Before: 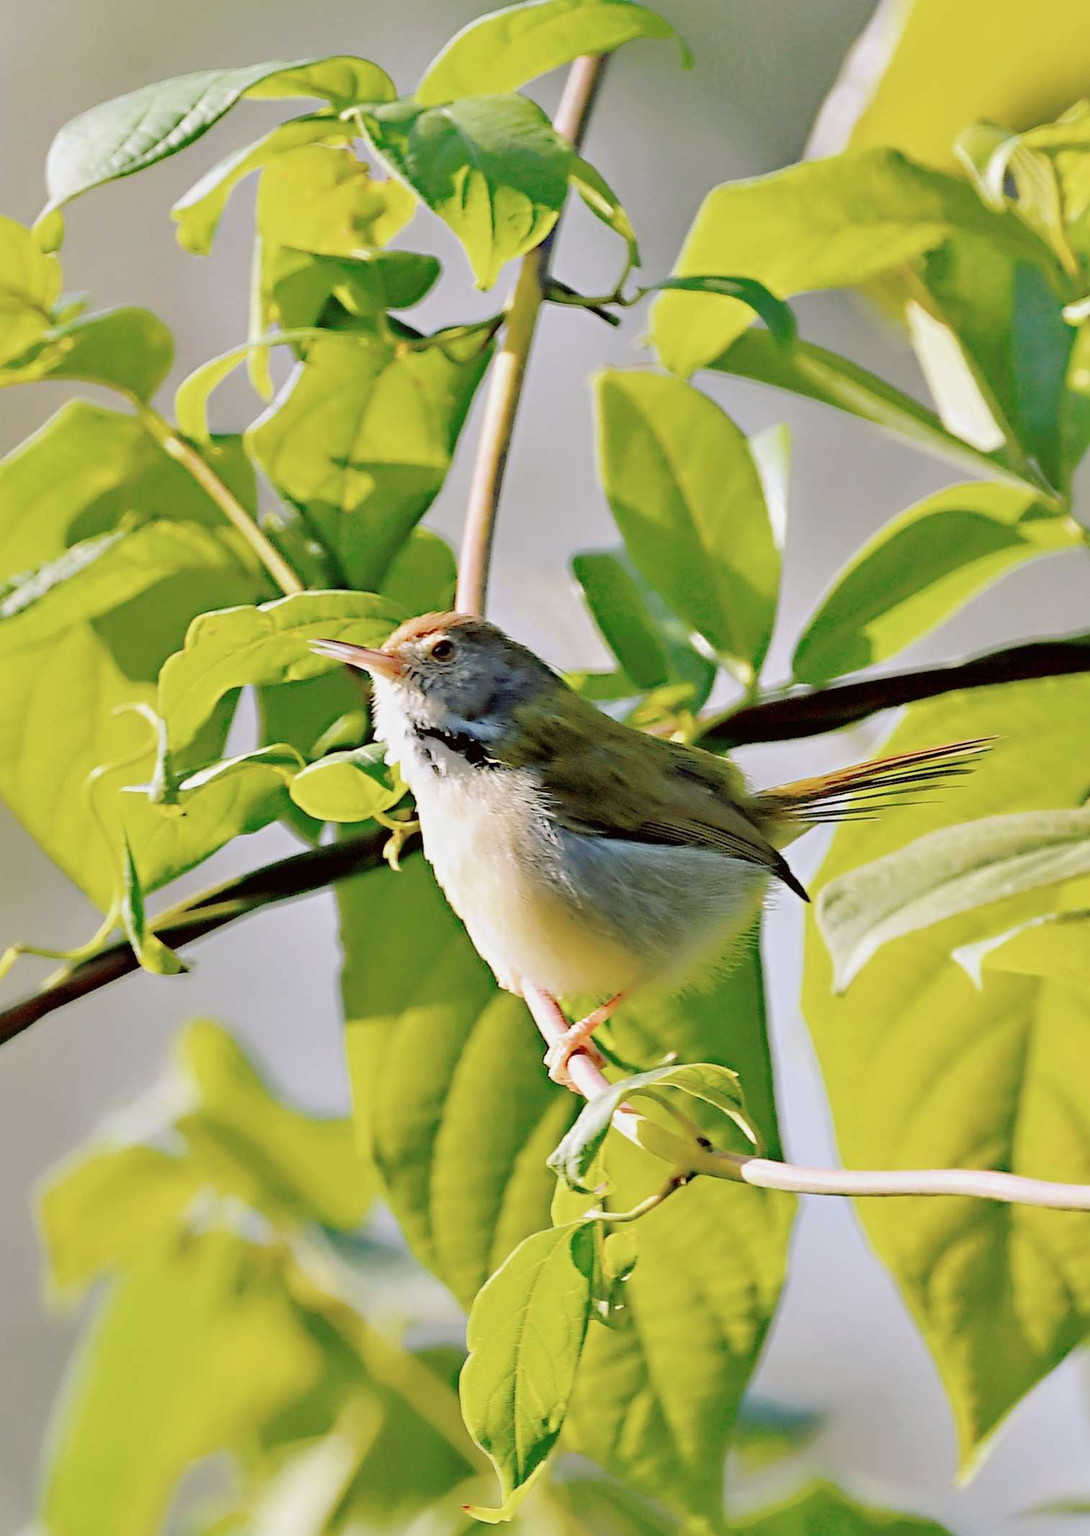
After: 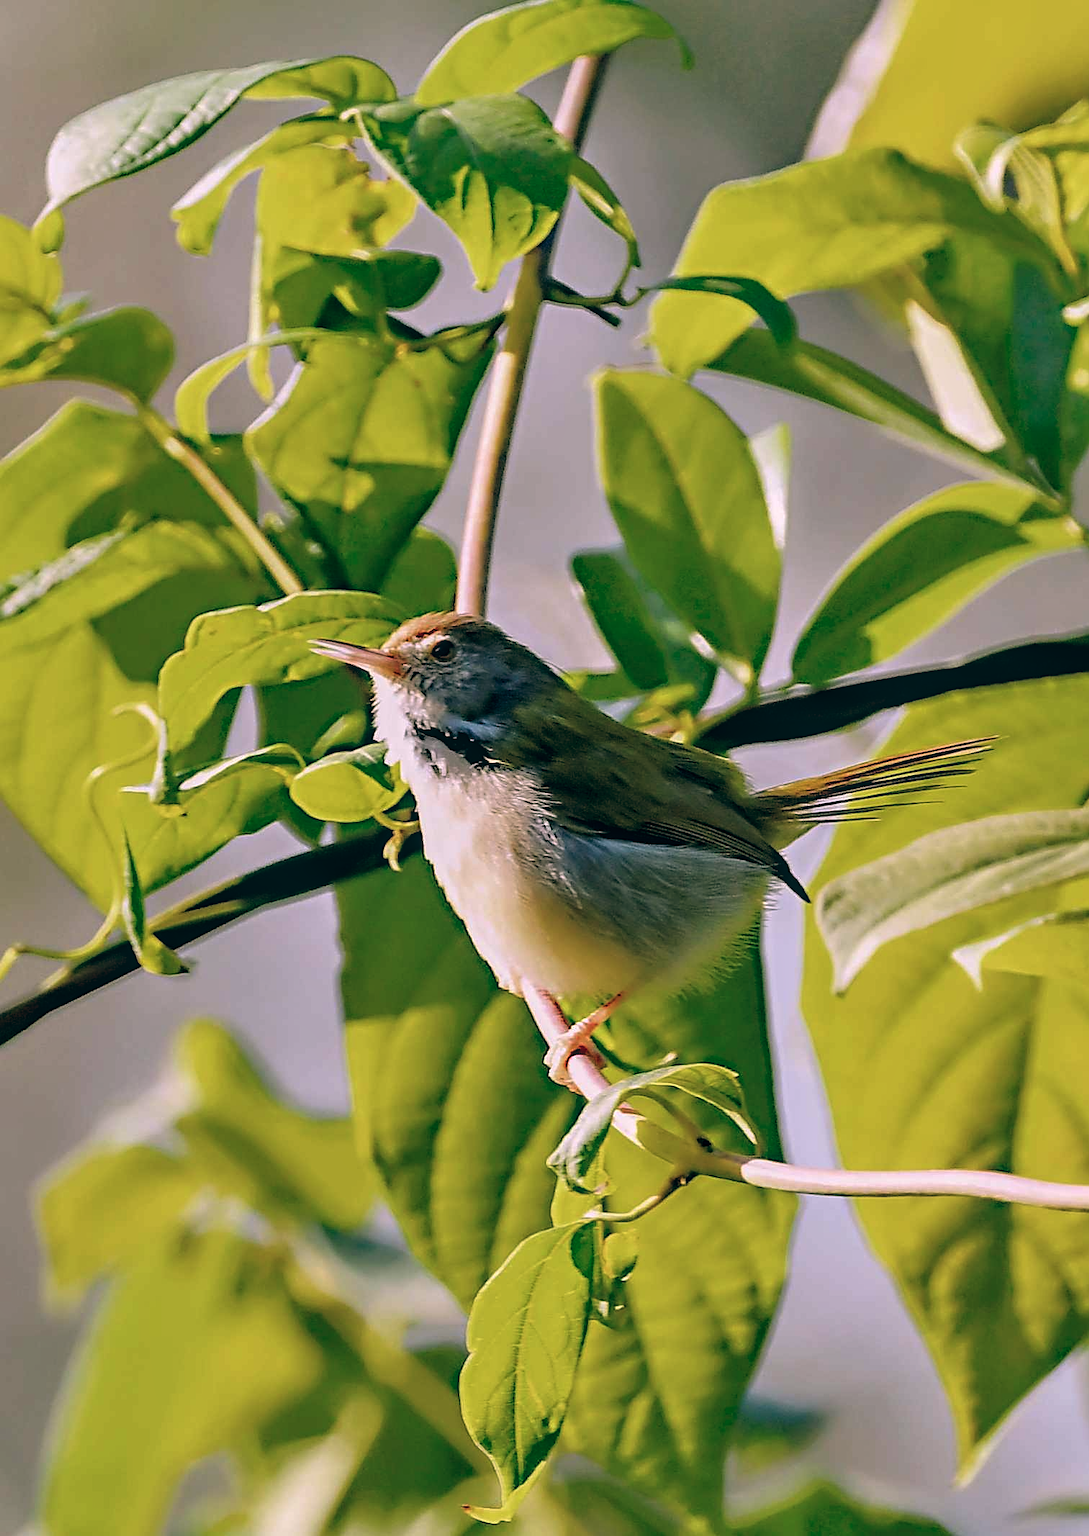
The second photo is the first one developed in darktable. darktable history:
color balance: lift [1.016, 0.983, 1, 1.017], gamma [0.78, 1.018, 1.043, 0.957], gain [0.786, 1.063, 0.937, 1.017], input saturation 118.26%, contrast 13.43%, contrast fulcrum 21.62%, output saturation 82.76%
local contrast: on, module defaults
sharpen: on, module defaults
